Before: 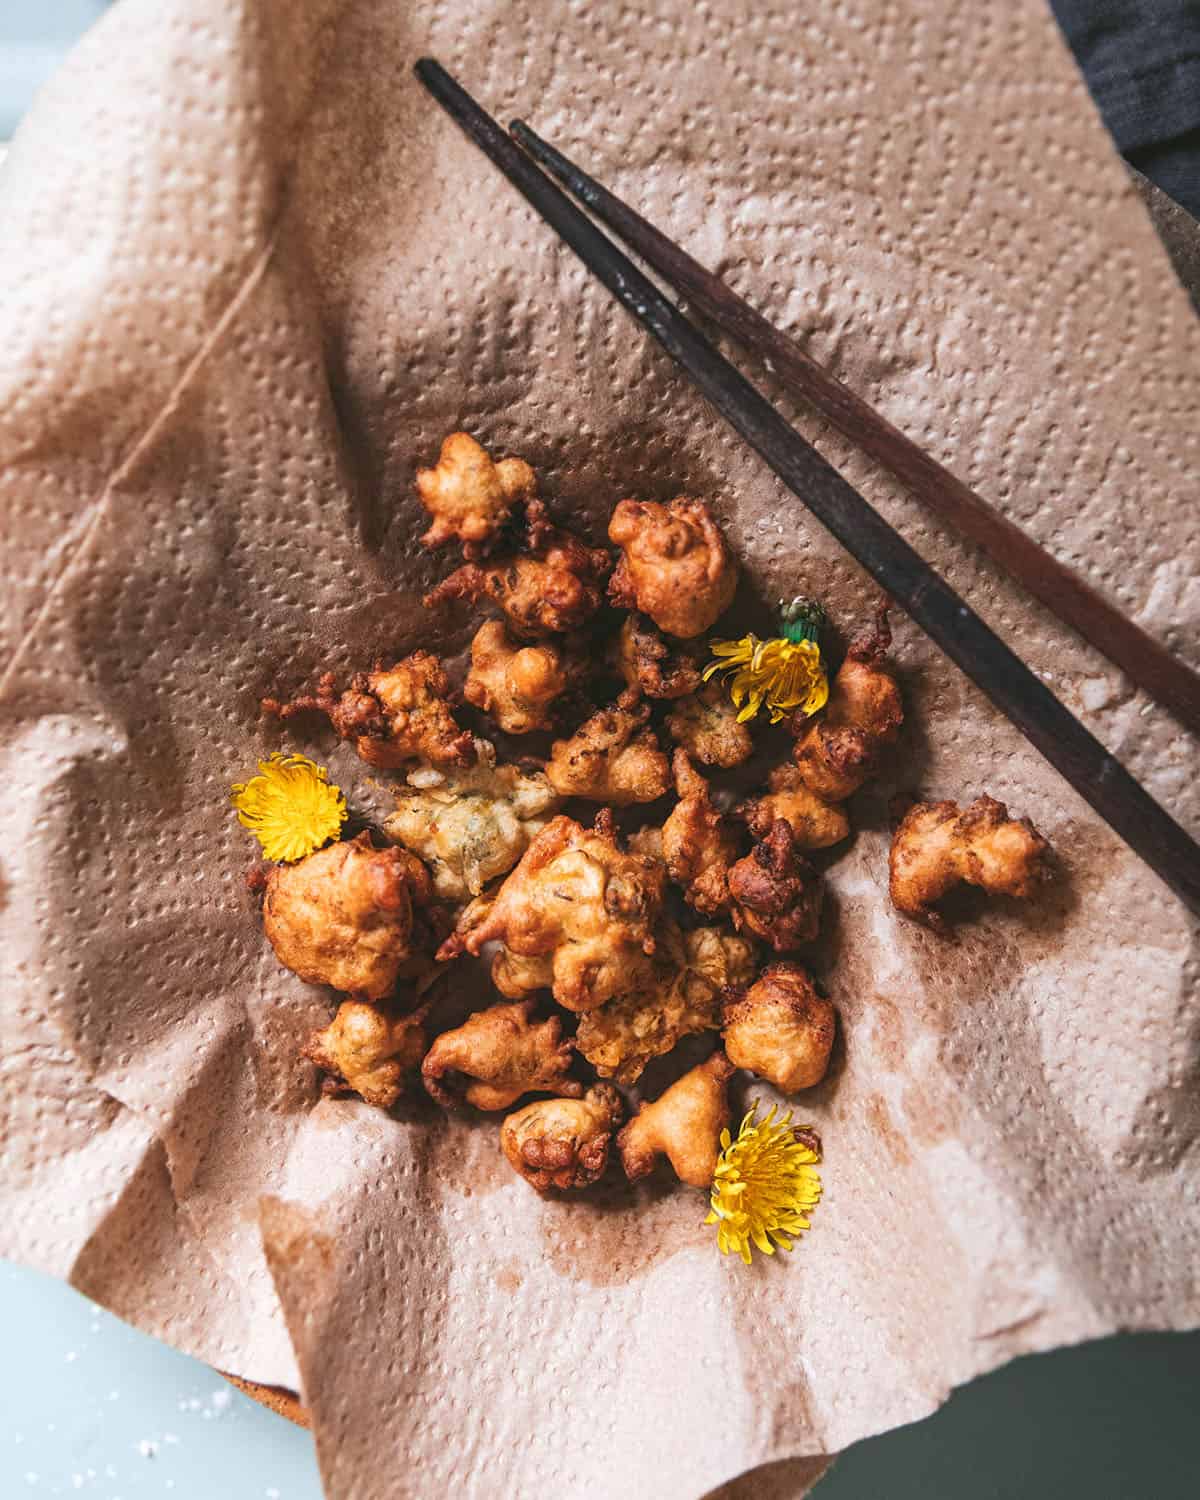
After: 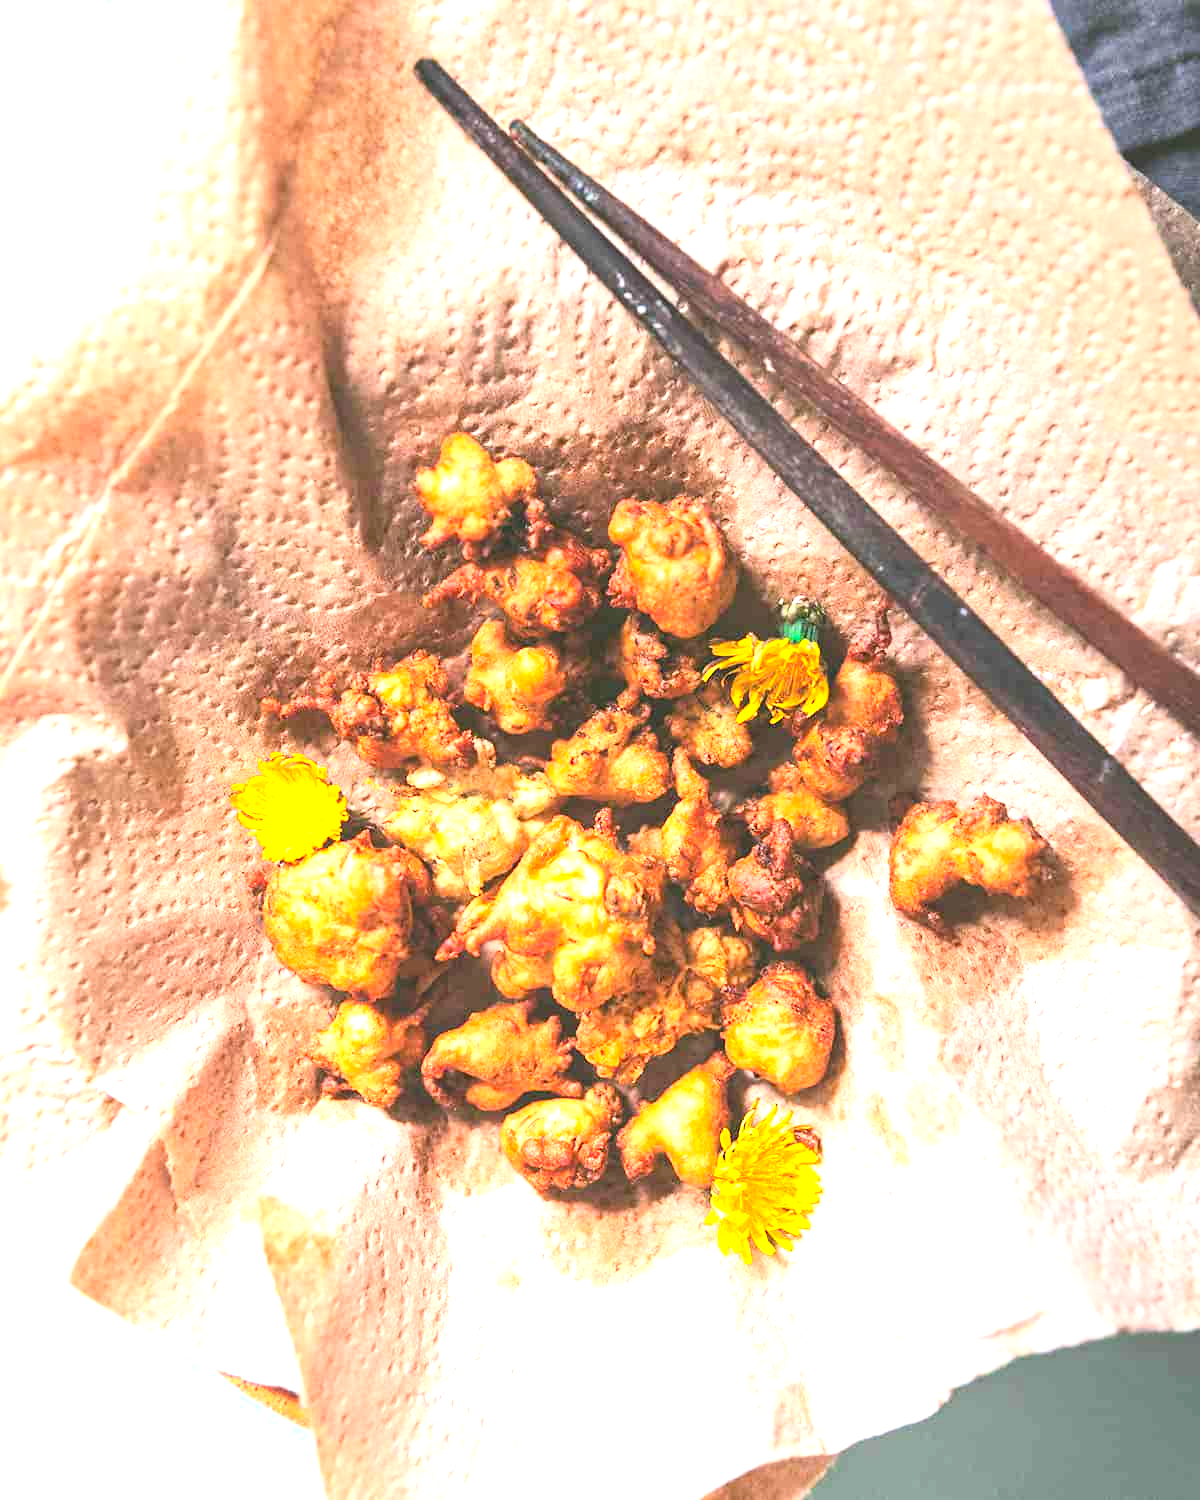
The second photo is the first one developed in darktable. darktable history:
exposure: black level correction 0, exposure 1.683 EV, compensate highlight preservation false
contrast brightness saturation: contrast 0.203, brightness 0.169, saturation 0.219
